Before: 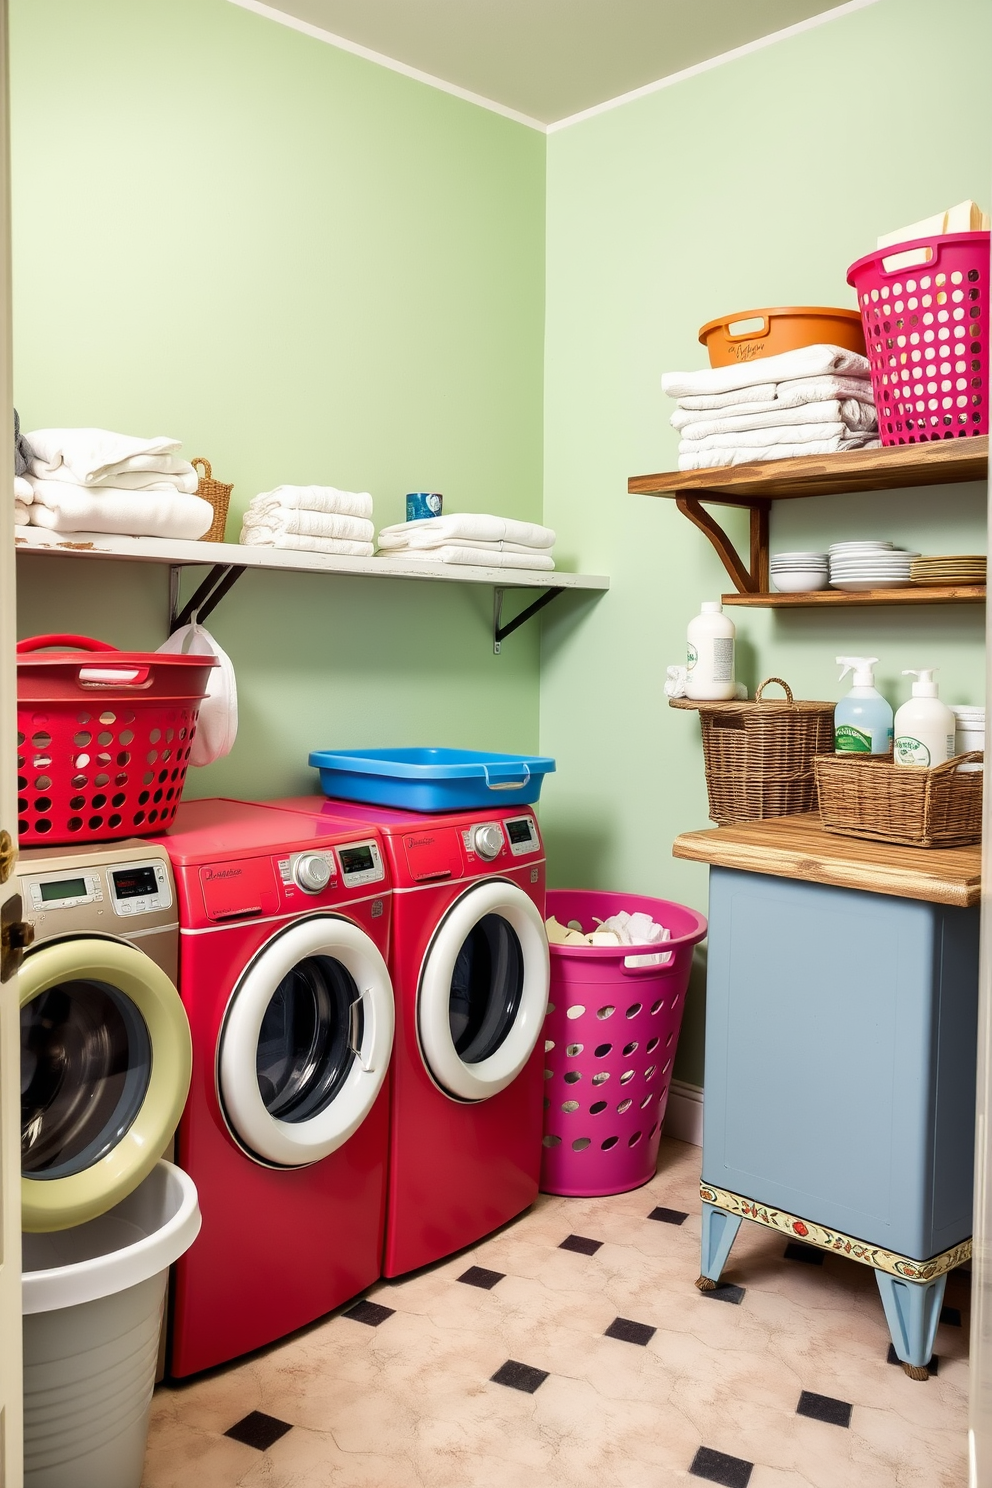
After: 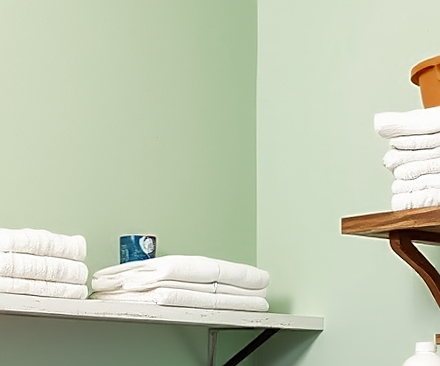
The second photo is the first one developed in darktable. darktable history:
color zones: curves: ch0 [(0, 0.5) (0.125, 0.4) (0.25, 0.5) (0.375, 0.4) (0.5, 0.4) (0.625, 0.35) (0.75, 0.35) (0.875, 0.5)]; ch1 [(0, 0.35) (0.125, 0.45) (0.25, 0.35) (0.375, 0.35) (0.5, 0.35) (0.625, 0.35) (0.75, 0.45) (0.875, 0.35)]; ch2 [(0, 0.6) (0.125, 0.5) (0.25, 0.5) (0.375, 0.6) (0.5, 0.6) (0.625, 0.5) (0.75, 0.5) (0.875, 0.5)]
rotate and perspective: rotation -0.45°, automatic cropping original format, crop left 0.008, crop right 0.992, crop top 0.012, crop bottom 0.988
crop: left 28.64%, top 16.832%, right 26.637%, bottom 58.055%
sharpen: on, module defaults
